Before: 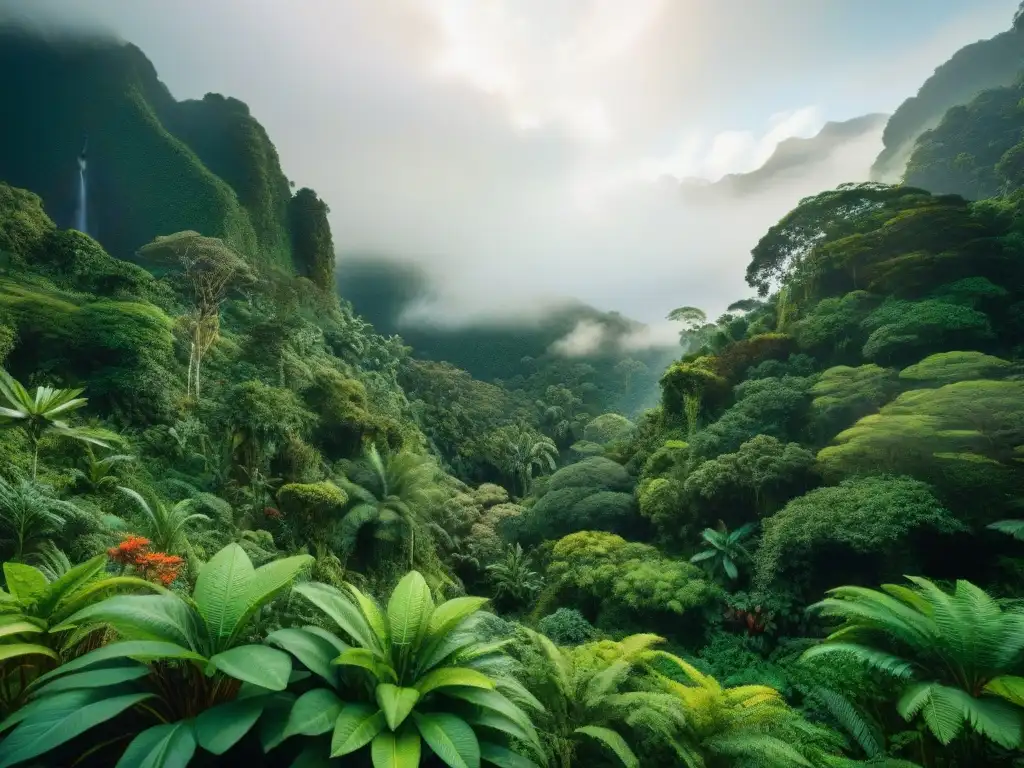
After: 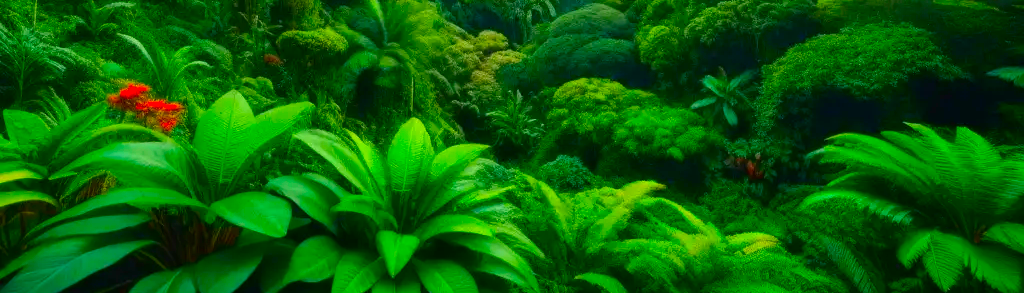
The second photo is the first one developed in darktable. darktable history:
crop and rotate: top 59.065%, bottom 2.701%
color correction: highlights a* 1.67, highlights b* -1.67, saturation 2.43
